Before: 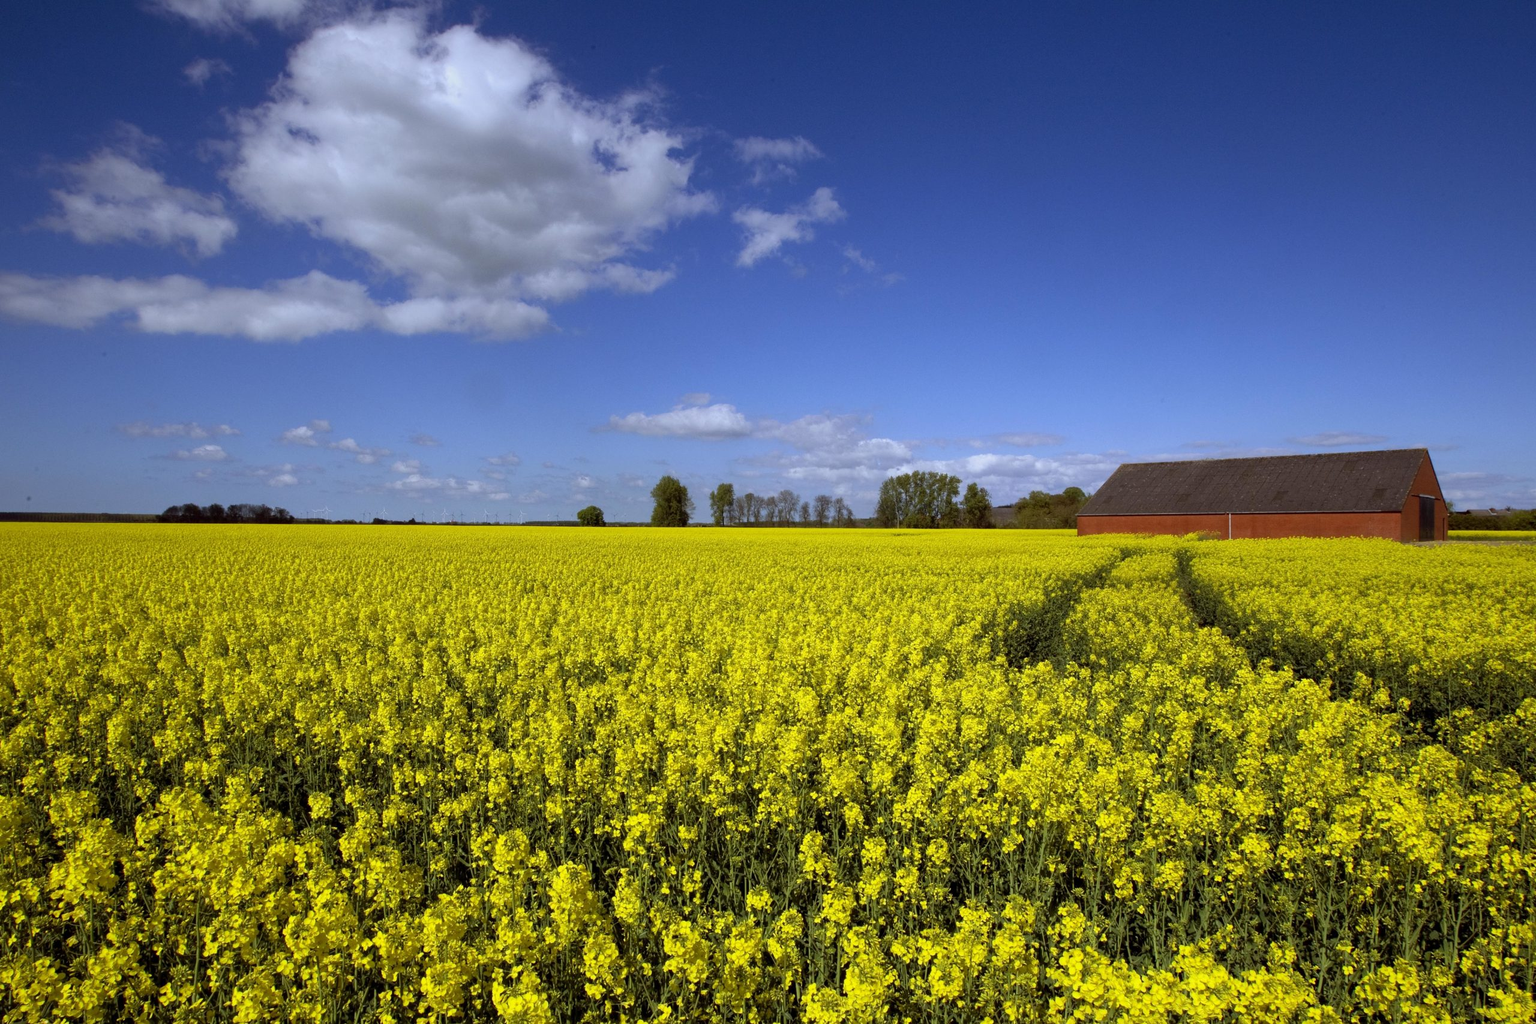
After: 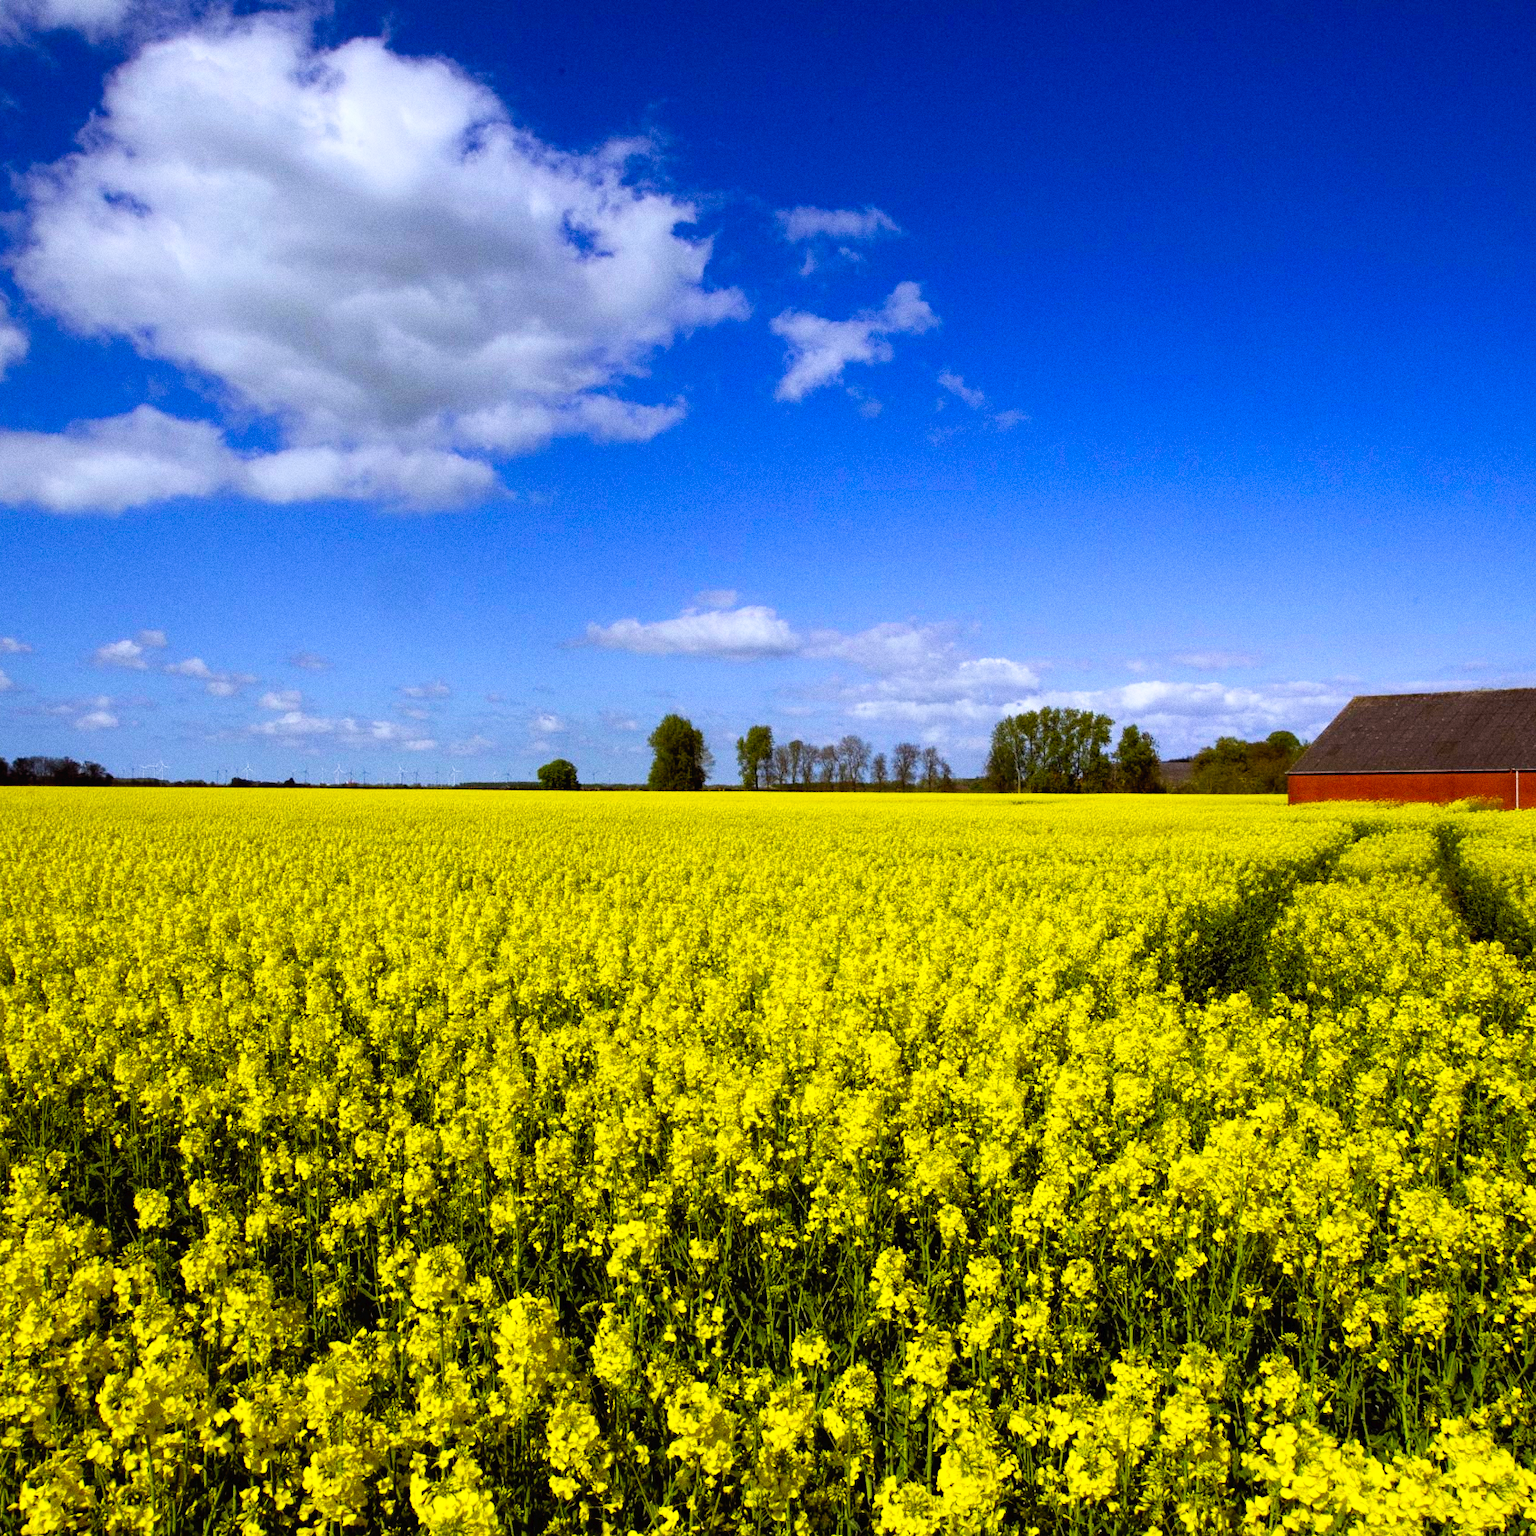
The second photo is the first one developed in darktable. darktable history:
grain: coarseness 0.09 ISO
tone curve: curves: ch0 [(0, 0) (0.003, 0.016) (0.011, 0.016) (0.025, 0.016) (0.044, 0.017) (0.069, 0.026) (0.1, 0.044) (0.136, 0.074) (0.177, 0.121) (0.224, 0.183) (0.277, 0.248) (0.335, 0.326) (0.399, 0.413) (0.468, 0.511) (0.543, 0.612) (0.623, 0.717) (0.709, 0.818) (0.801, 0.911) (0.898, 0.979) (1, 1)], preserve colors none
crop and rotate: left 14.292%, right 19.041%
color balance rgb: linear chroma grading › global chroma 15%, perceptual saturation grading › global saturation 30%
